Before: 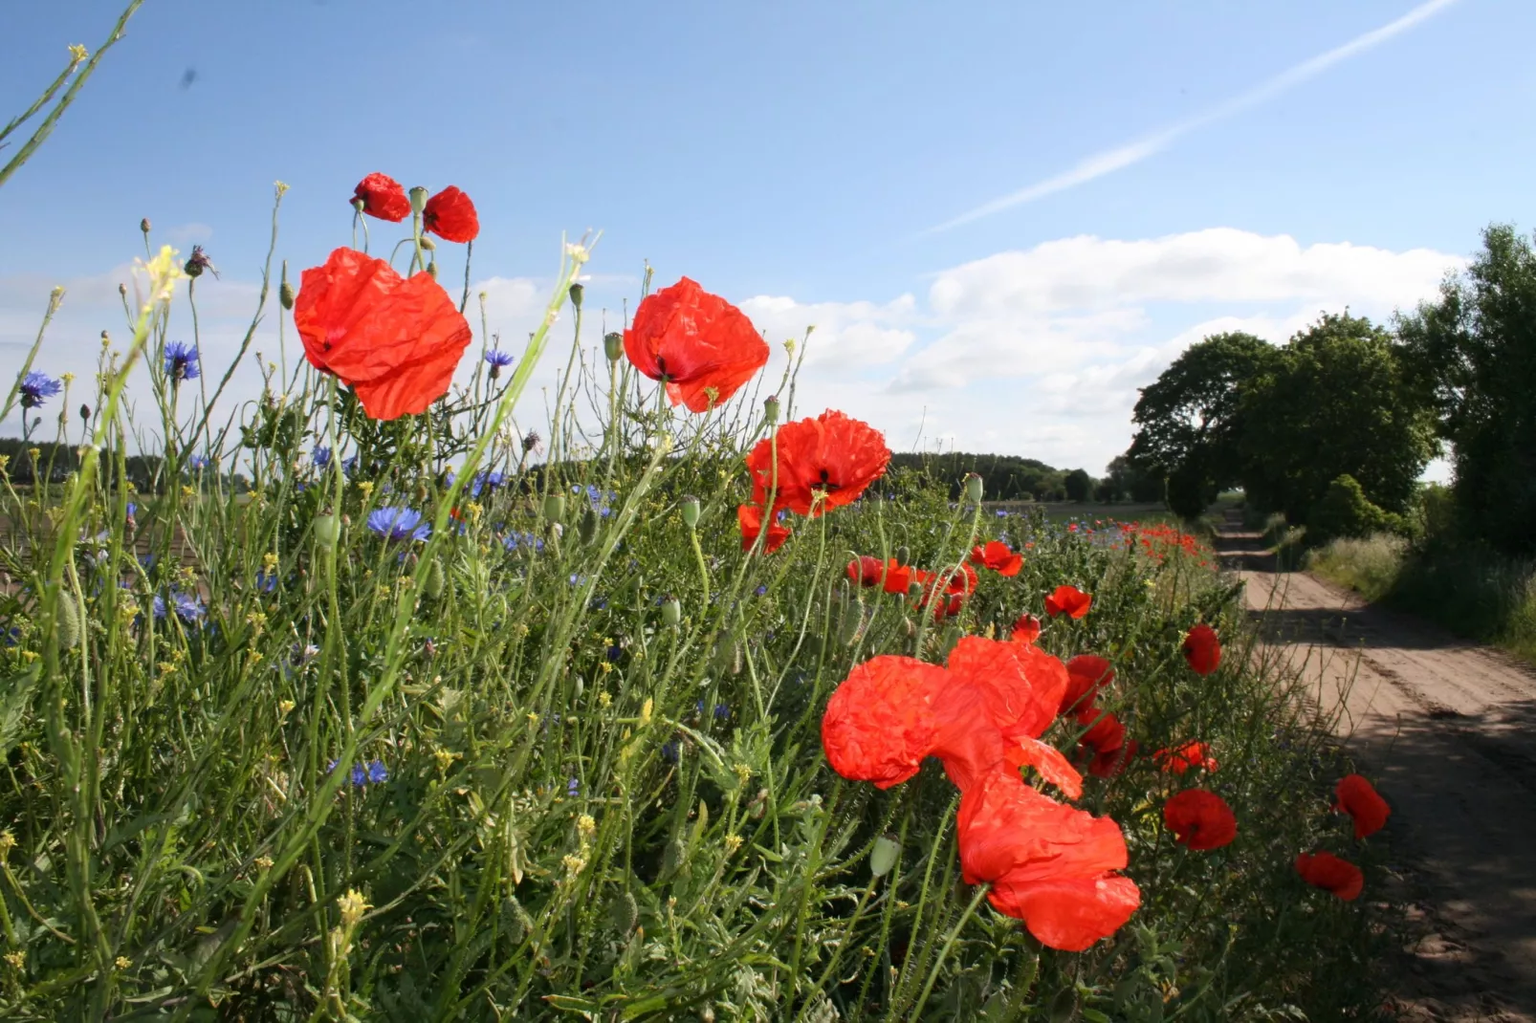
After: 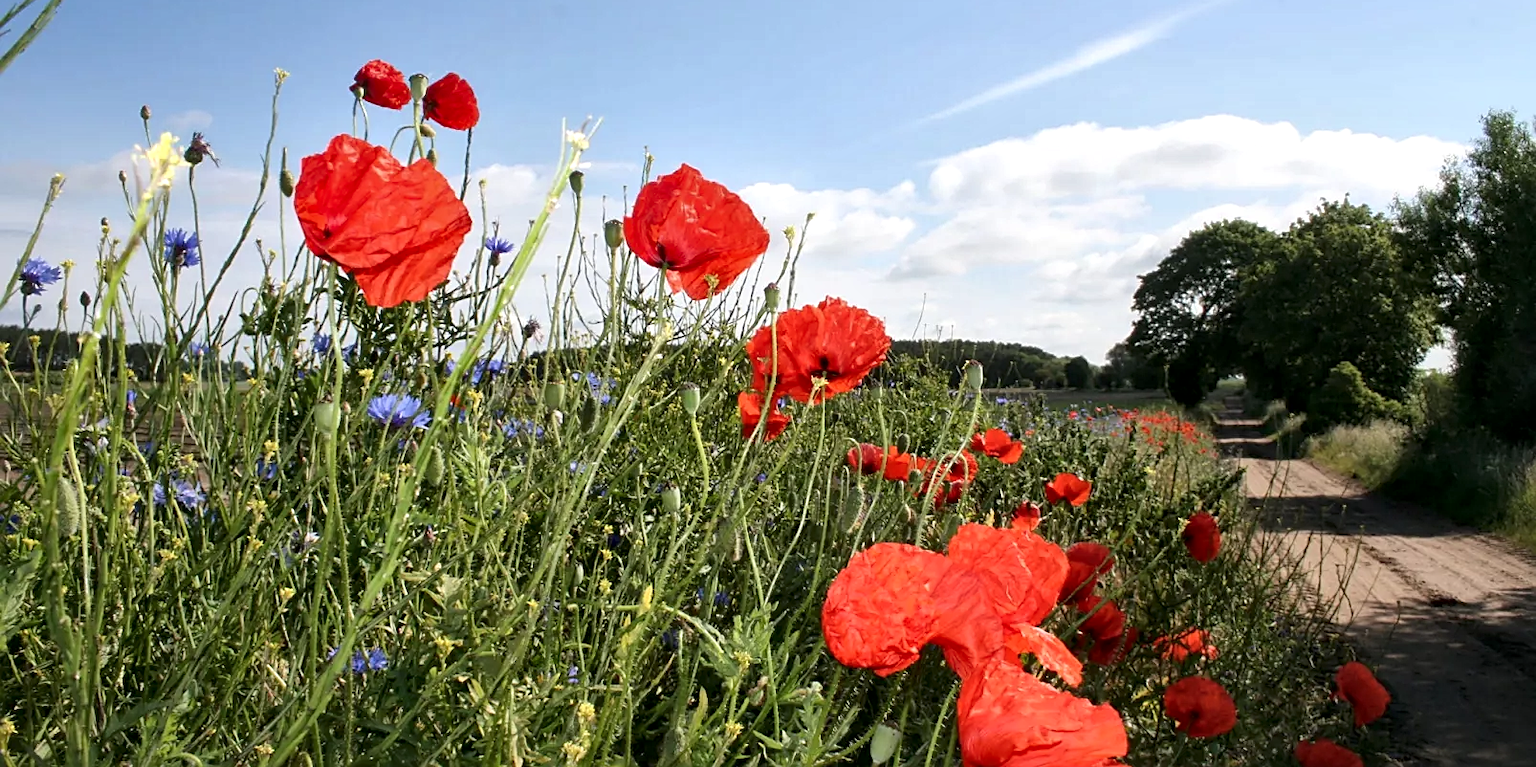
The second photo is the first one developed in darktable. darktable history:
crop: top 11.049%, bottom 13.958%
sharpen: on, module defaults
levels: black 0.036%, levels [0, 0.498, 1]
local contrast: mode bilateral grid, contrast 20, coarseness 50, detail 171%, midtone range 0.2
